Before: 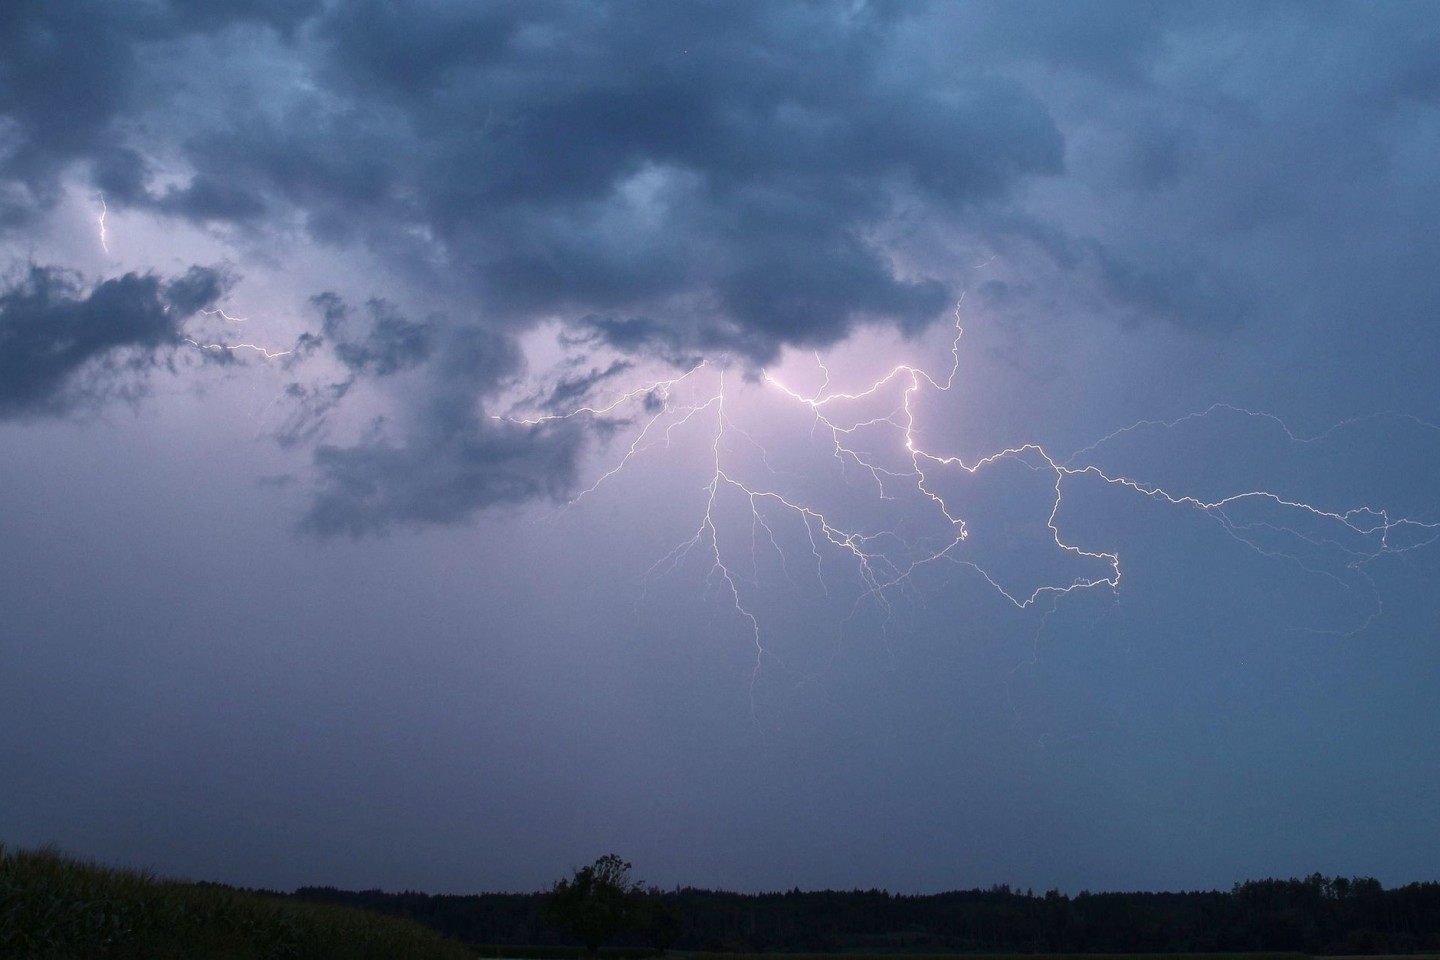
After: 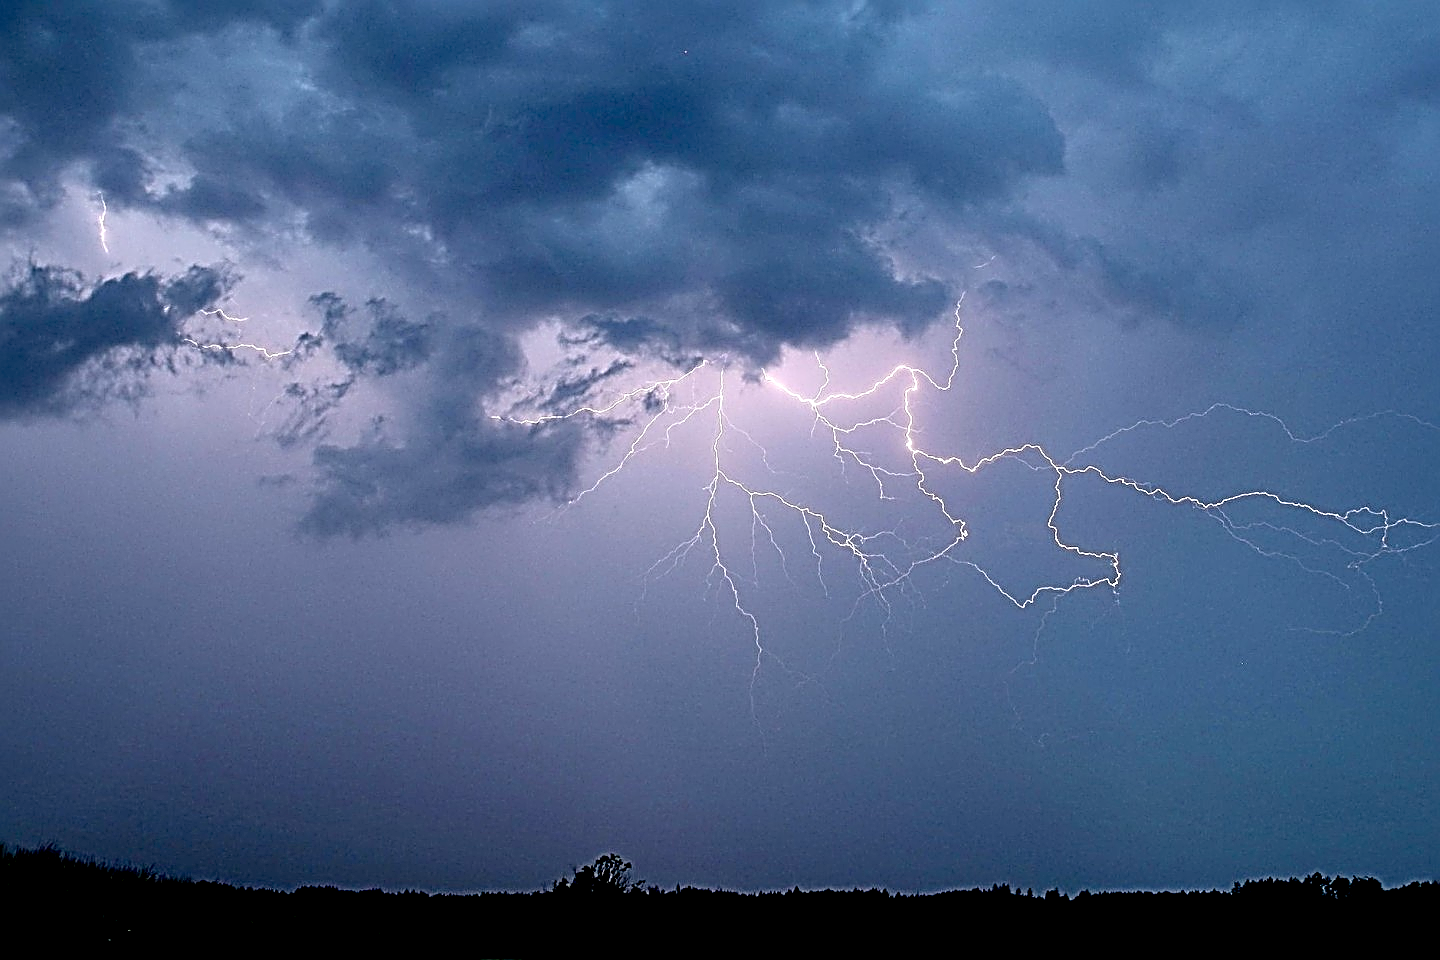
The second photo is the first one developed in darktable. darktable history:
exposure: black level correction 0.025, exposure 0.182 EV, compensate highlight preservation false
sharpen: radius 3.158, amount 1.731
